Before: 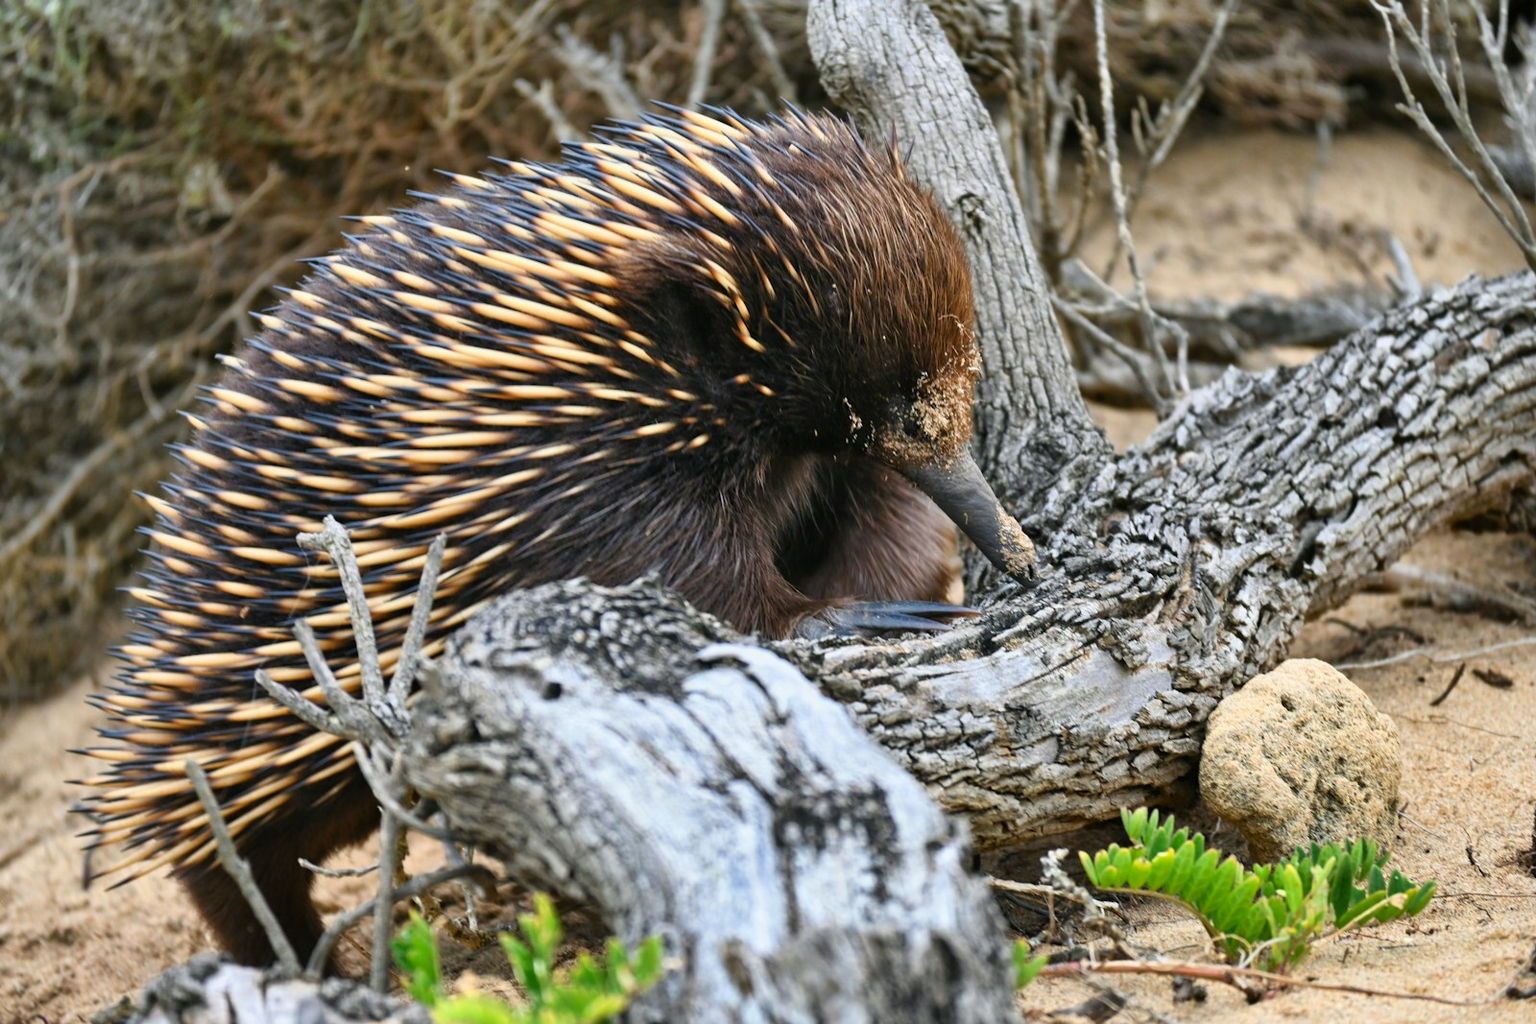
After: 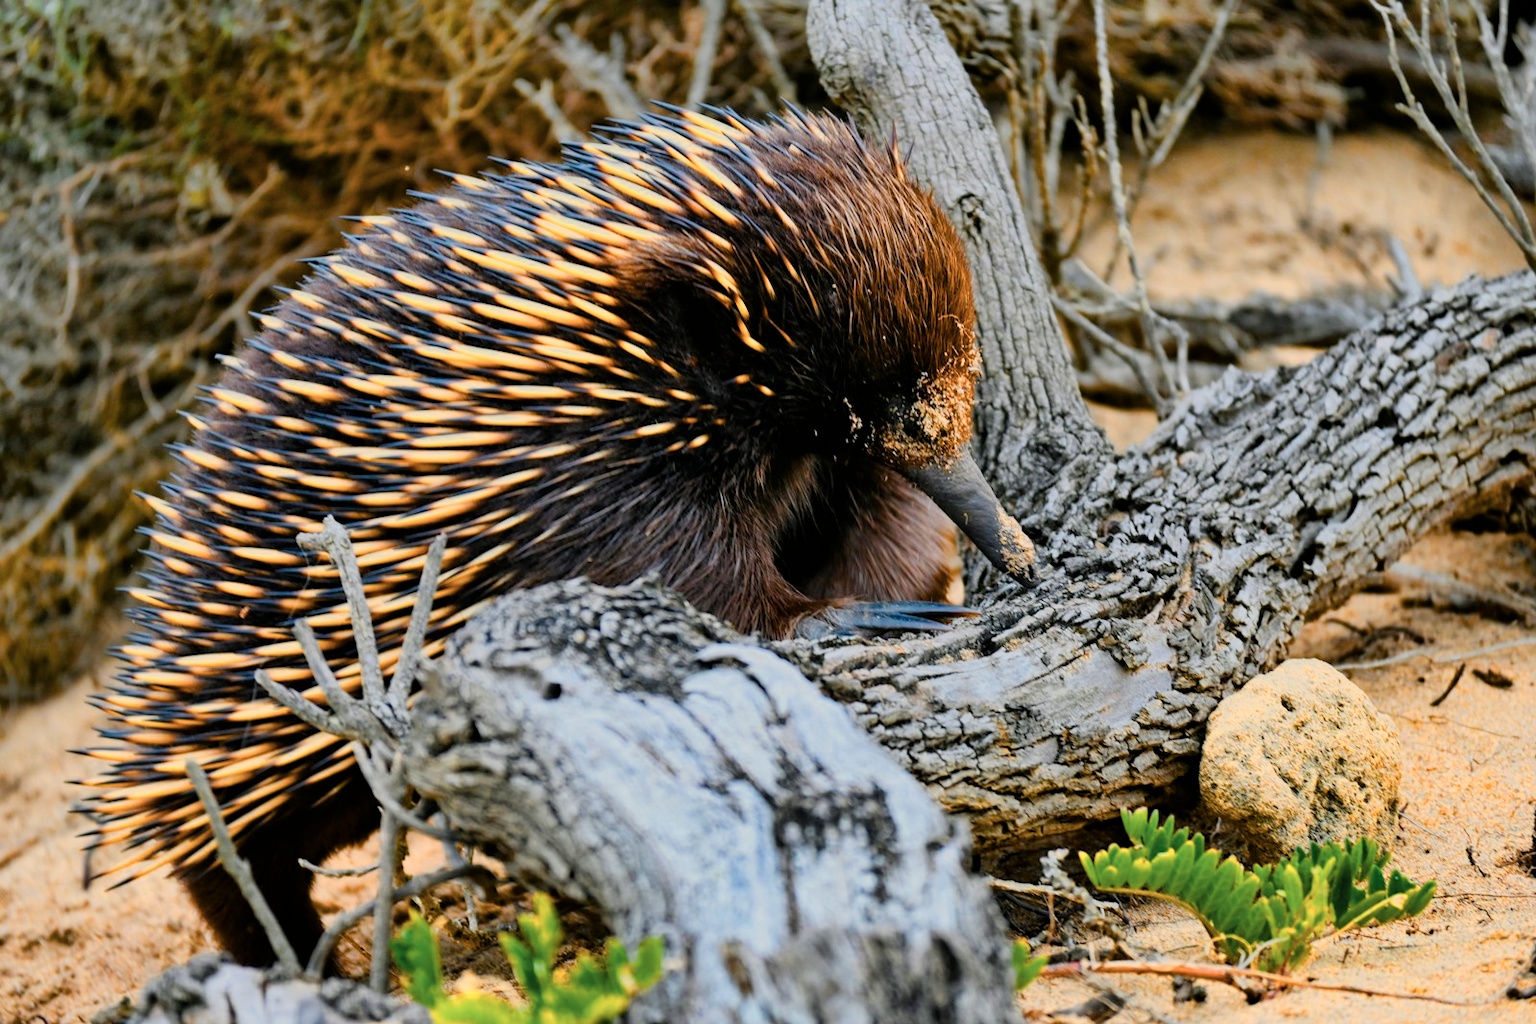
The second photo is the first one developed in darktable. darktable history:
color zones: curves: ch0 [(0.018, 0.548) (0.197, 0.654) (0.425, 0.447) (0.605, 0.658) (0.732, 0.579)]; ch1 [(0.105, 0.531) (0.224, 0.531) (0.386, 0.39) (0.618, 0.456) (0.732, 0.456) (0.956, 0.421)]; ch2 [(0.039, 0.583) (0.215, 0.465) (0.399, 0.544) (0.465, 0.548) (0.614, 0.447) (0.724, 0.43) (0.882, 0.623) (0.956, 0.632)]
filmic rgb: black relative exposure -7.65 EV, white relative exposure 4.56 EV, threshold 5.98 EV, hardness 3.61, enable highlight reconstruction true
color balance rgb: global offset › luminance -0.3%, global offset › hue 258.72°, linear chroma grading › global chroma 14.955%, perceptual saturation grading › global saturation 30.192%, saturation formula JzAzBz (2021)
